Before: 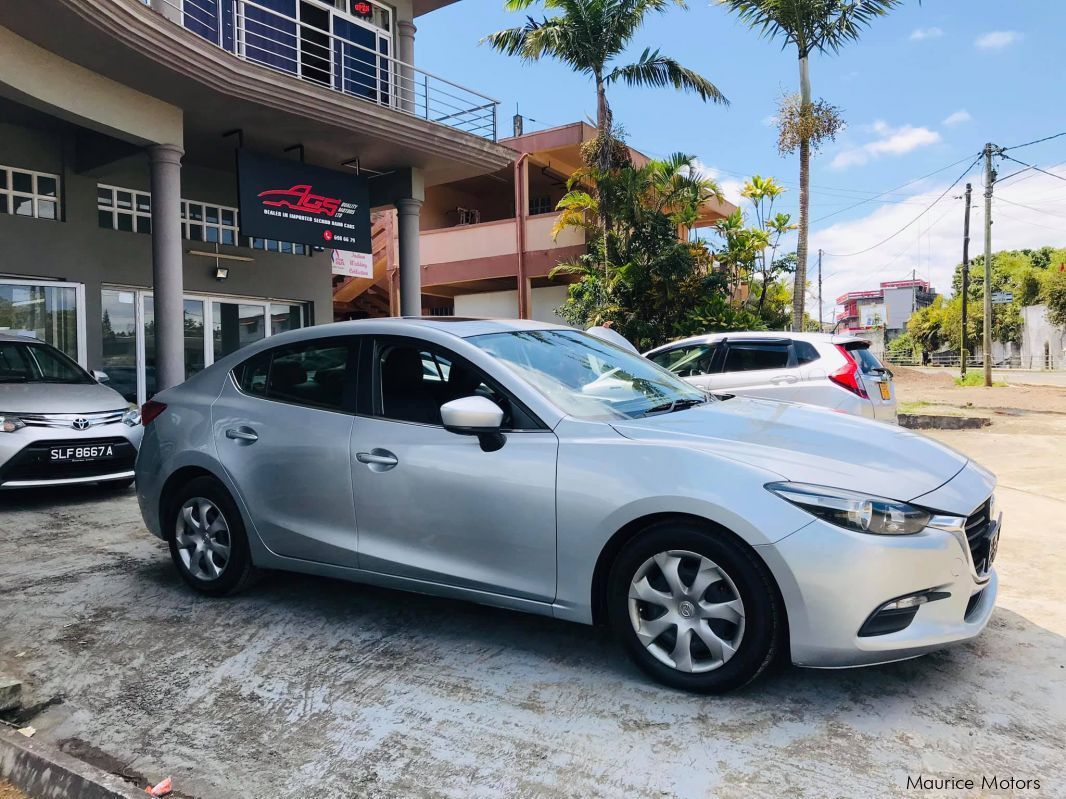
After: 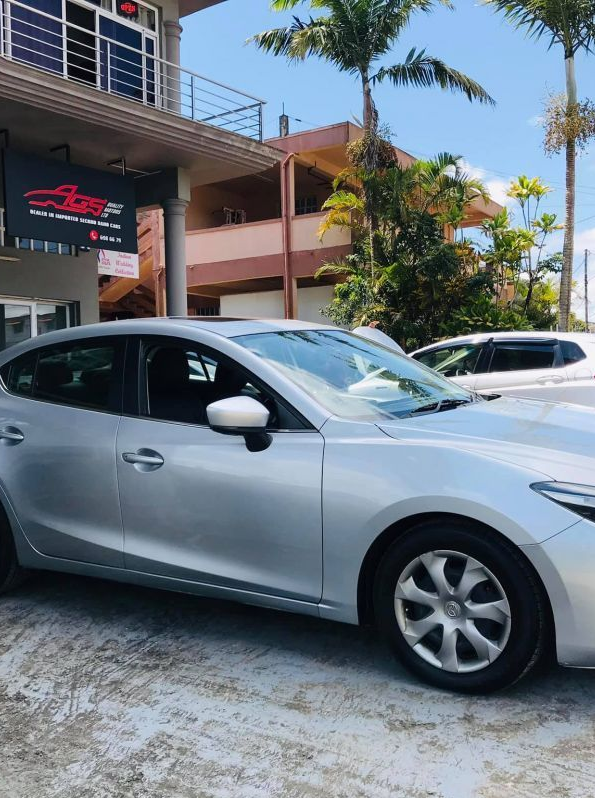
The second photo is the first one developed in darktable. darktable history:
crop: left 22.041%, right 22.08%, bottom 0.013%
